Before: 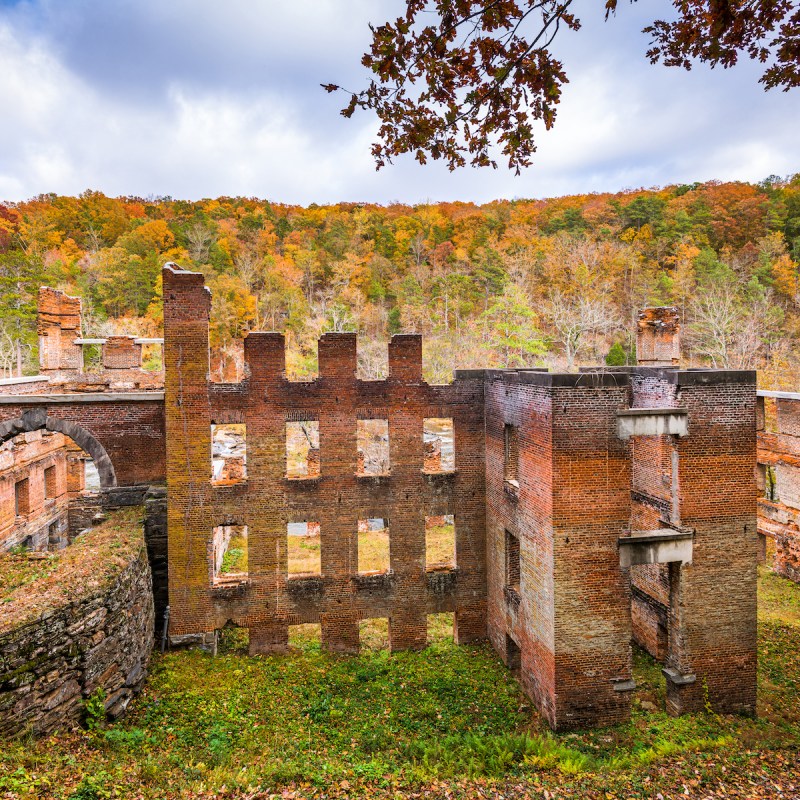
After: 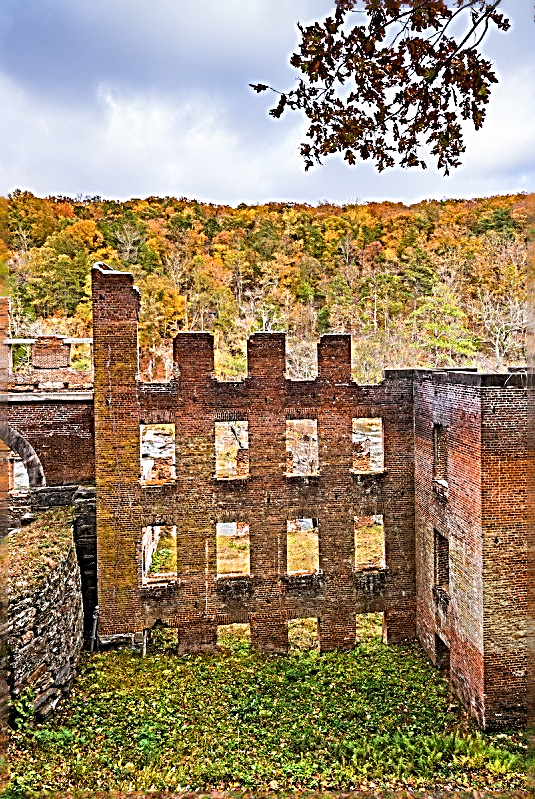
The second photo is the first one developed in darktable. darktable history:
sharpen: radius 3.183, amount 1.721
crop and rotate: left 8.917%, right 24.109%
